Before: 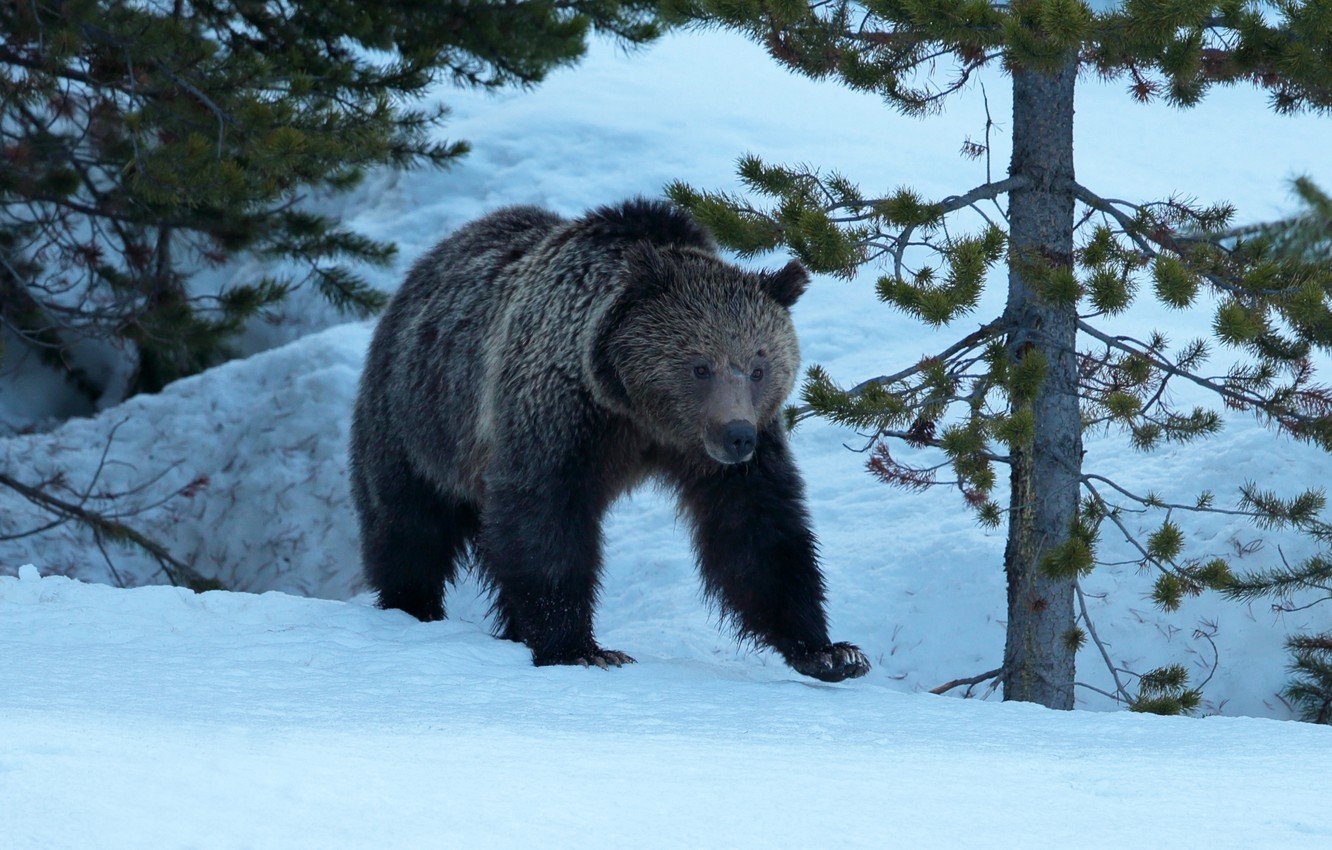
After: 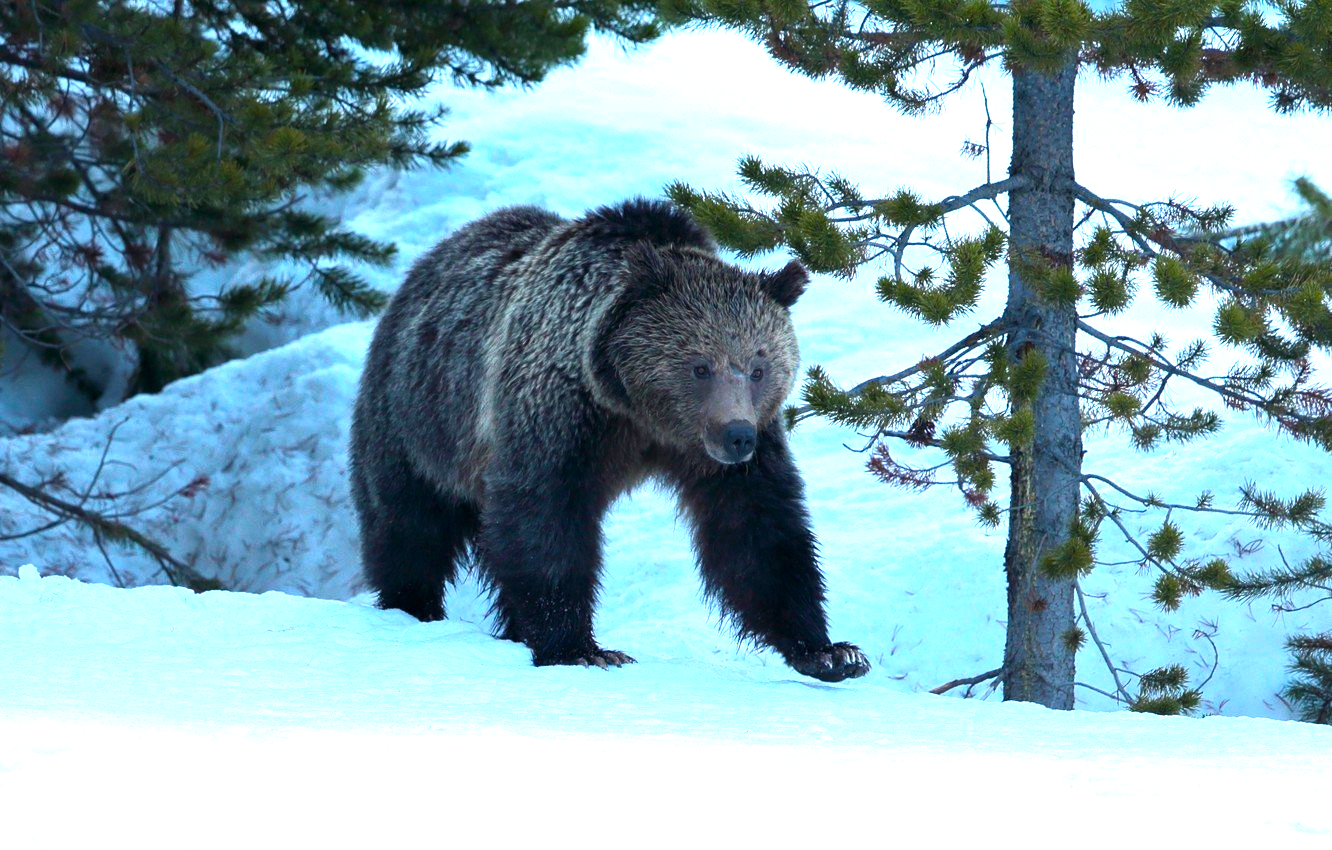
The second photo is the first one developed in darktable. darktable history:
color balance rgb: perceptual saturation grading › global saturation 19.957%, perceptual brilliance grading › highlights 10.105%, perceptual brilliance grading › shadows -4.825%, global vibrance 14.749%
exposure: exposure 0.744 EV, compensate highlight preservation false
